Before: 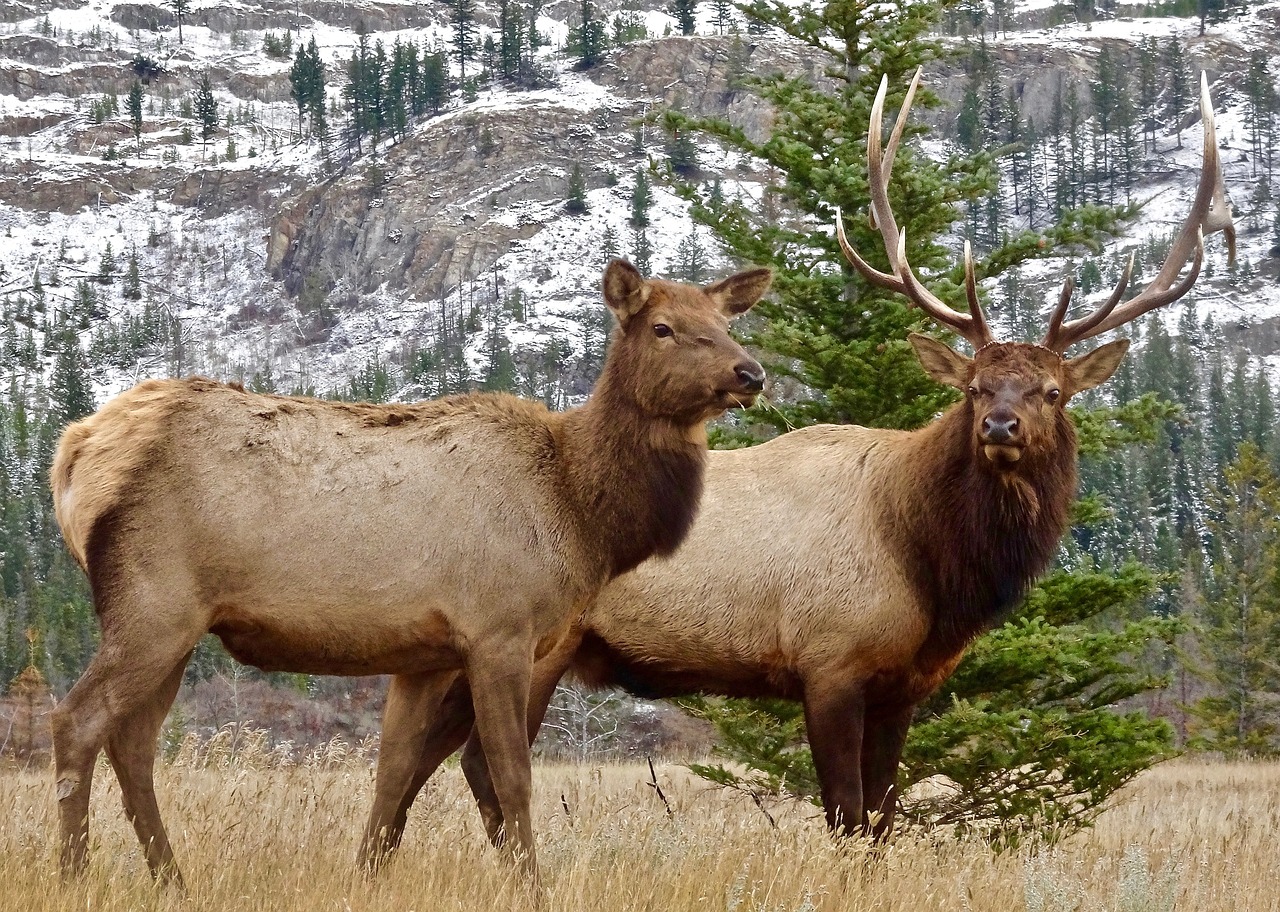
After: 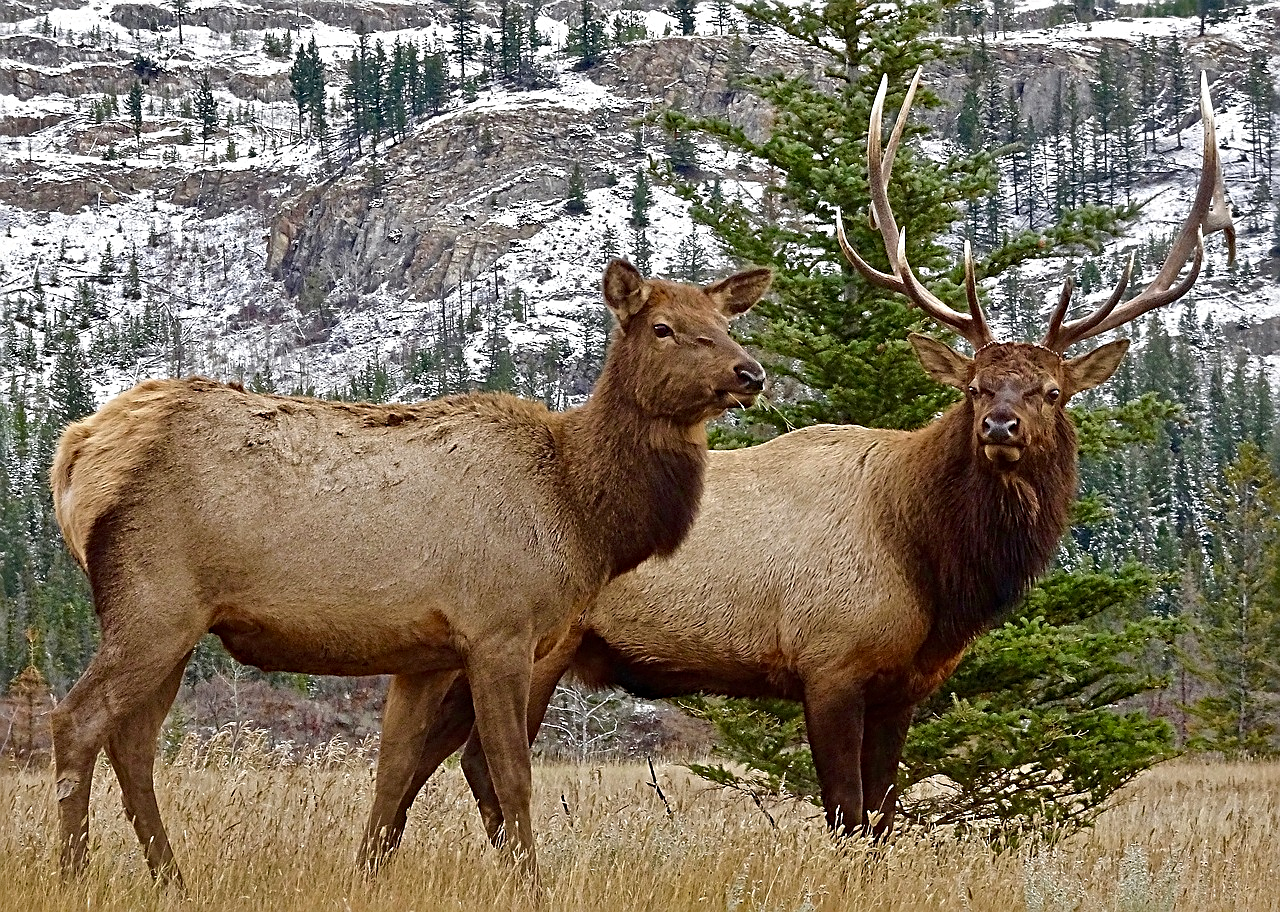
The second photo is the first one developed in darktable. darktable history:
color zones: curves: ch0 [(0, 0.425) (0.143, 0.422) (0.286, 0.42) (0.429, 0.419) (0.571, 0.419) (0.714, 0.42) (0.857, 0.422) (1, 0.425)]
haze removal: strength 0.29, distance 0.253, compatibility mode true, adaptive false
sharpen: radius 2.841, amount 0.73
